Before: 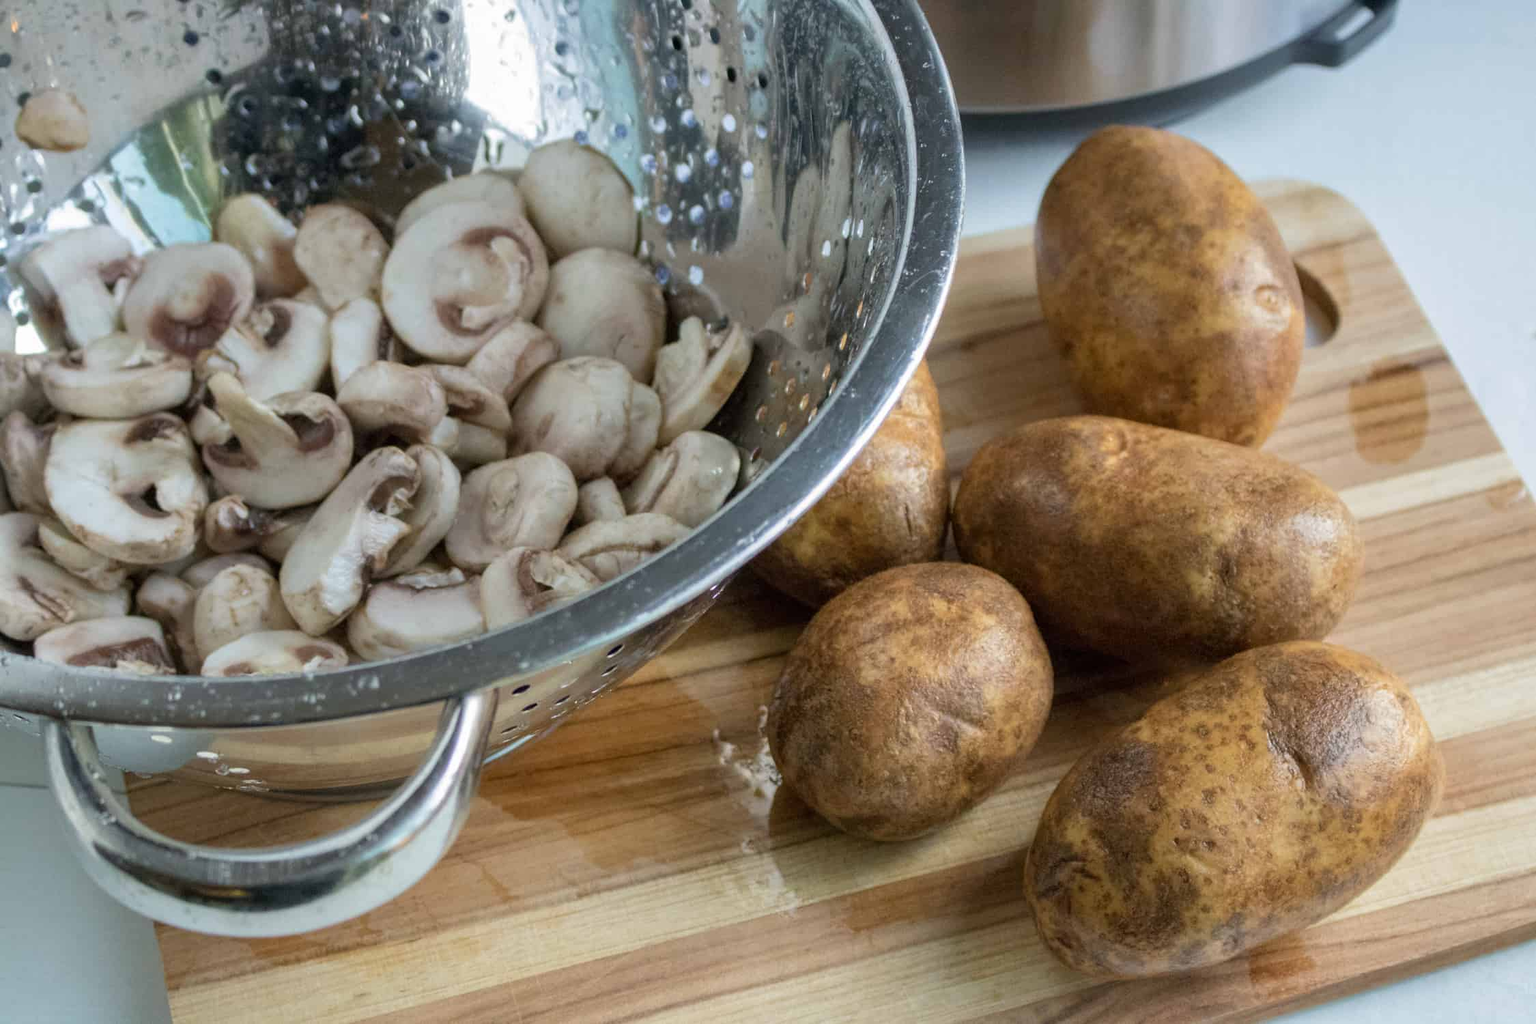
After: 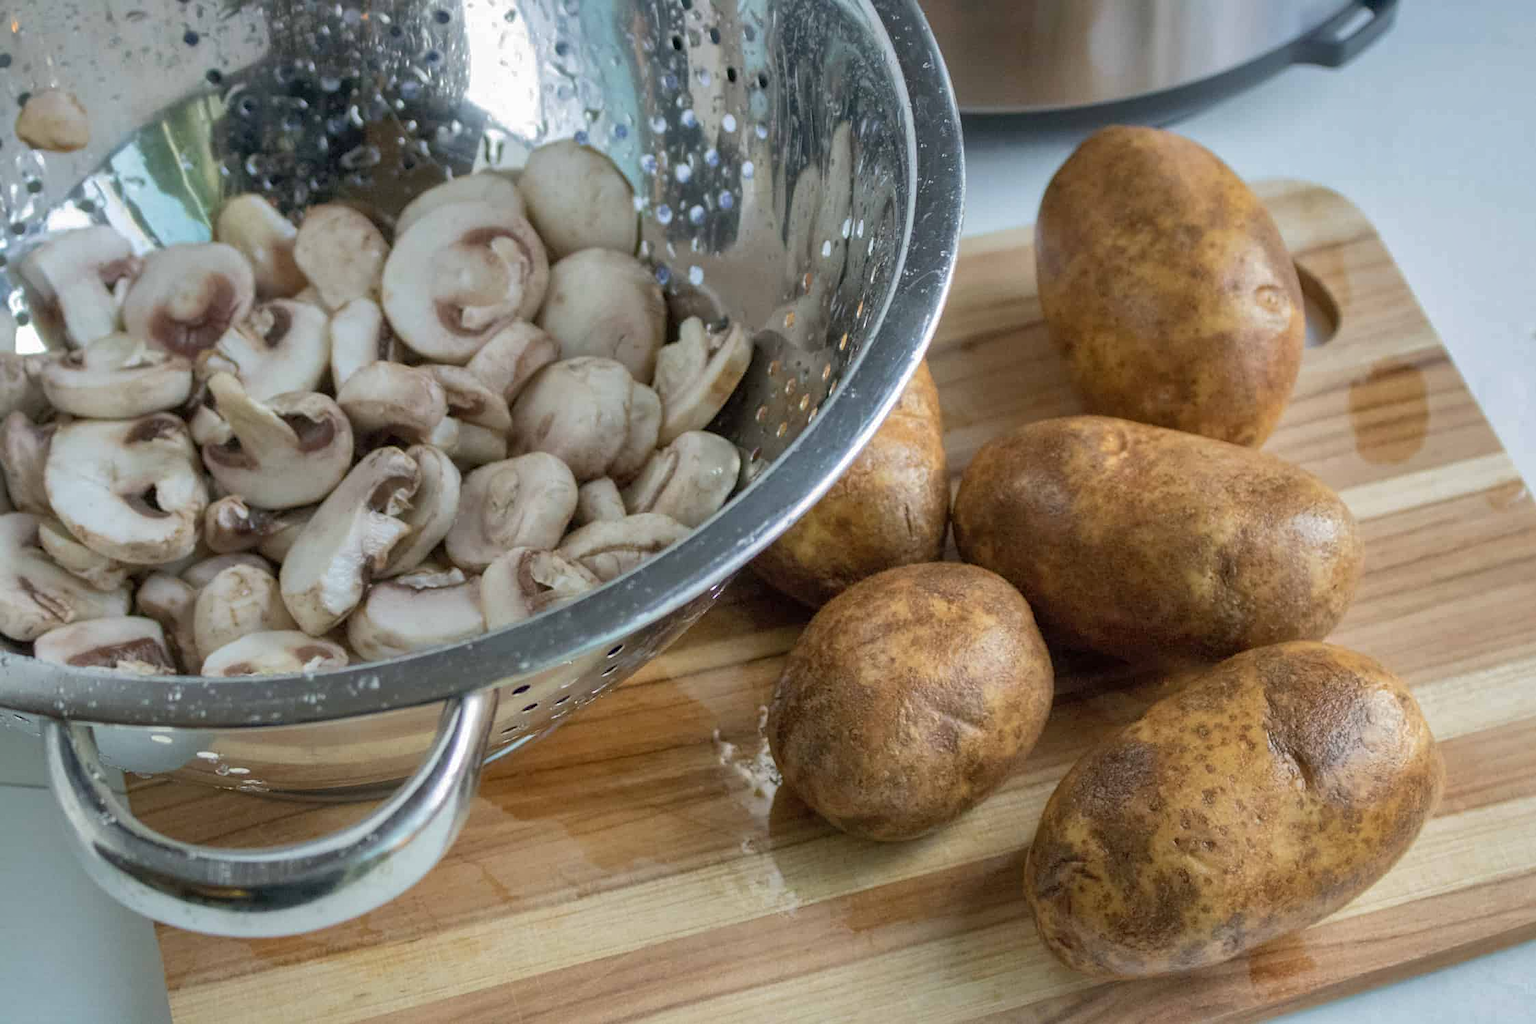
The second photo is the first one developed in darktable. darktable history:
sharpen: amount 0.2
shadows and highlights: on, module defaults
